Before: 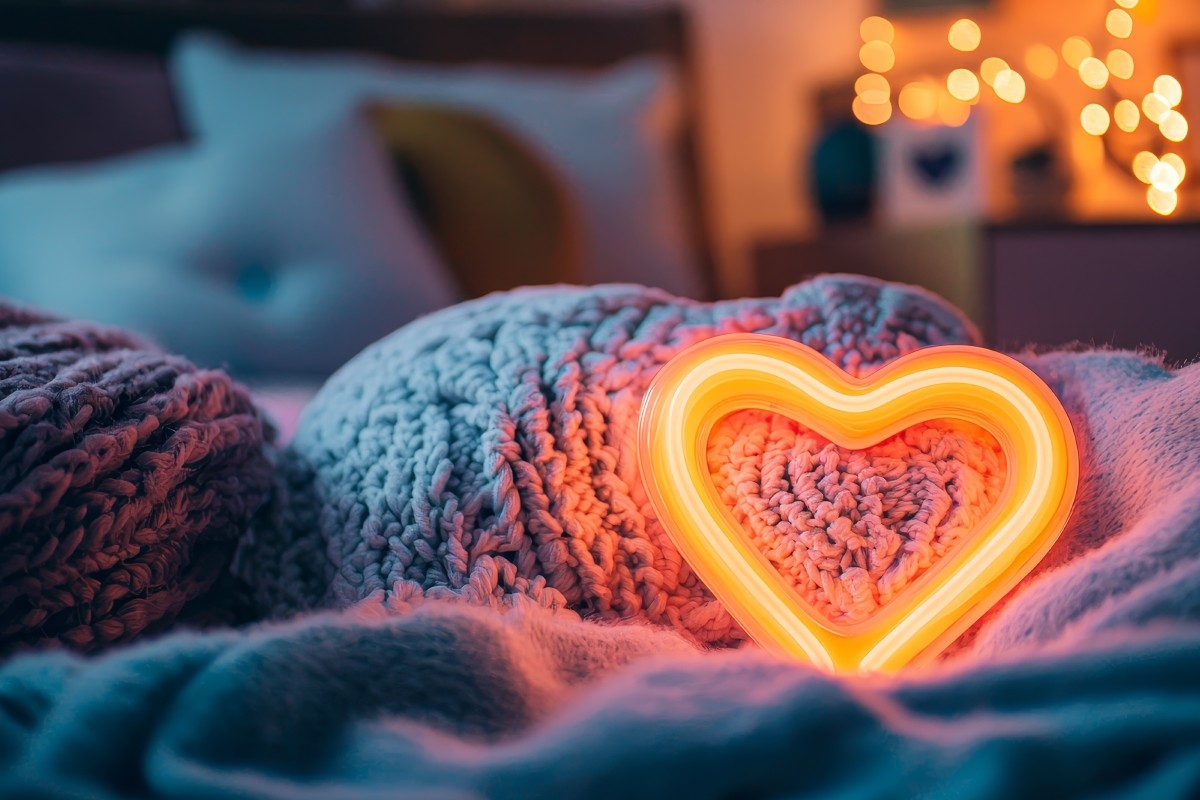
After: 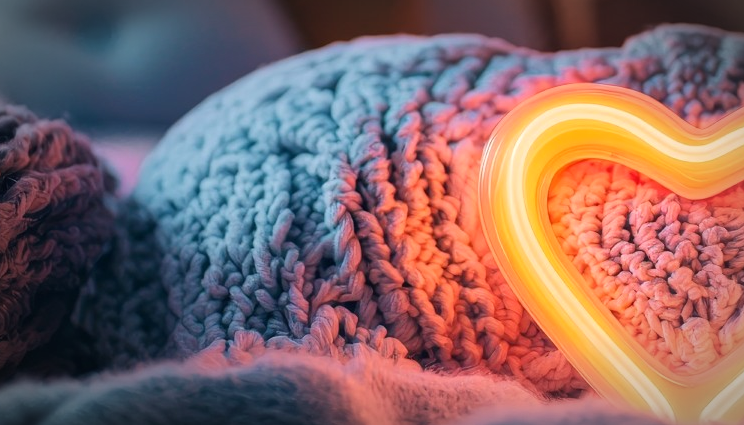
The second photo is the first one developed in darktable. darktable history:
exposure: exposure 0.128 EV, compensate highlight preservation false
crop: left 13.312%, top 31.28%, right 24.627%, bottom 15.582%
vignetting: automatic ratio true
